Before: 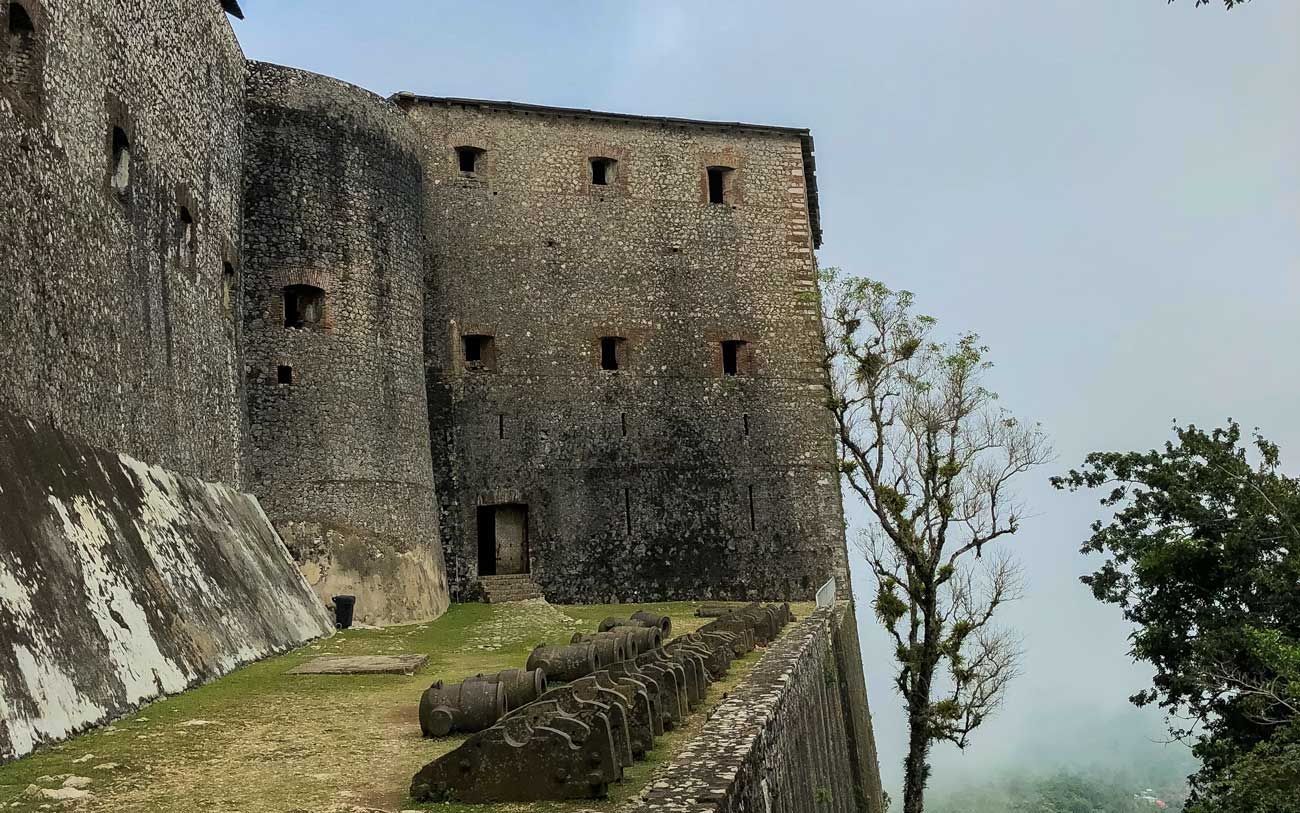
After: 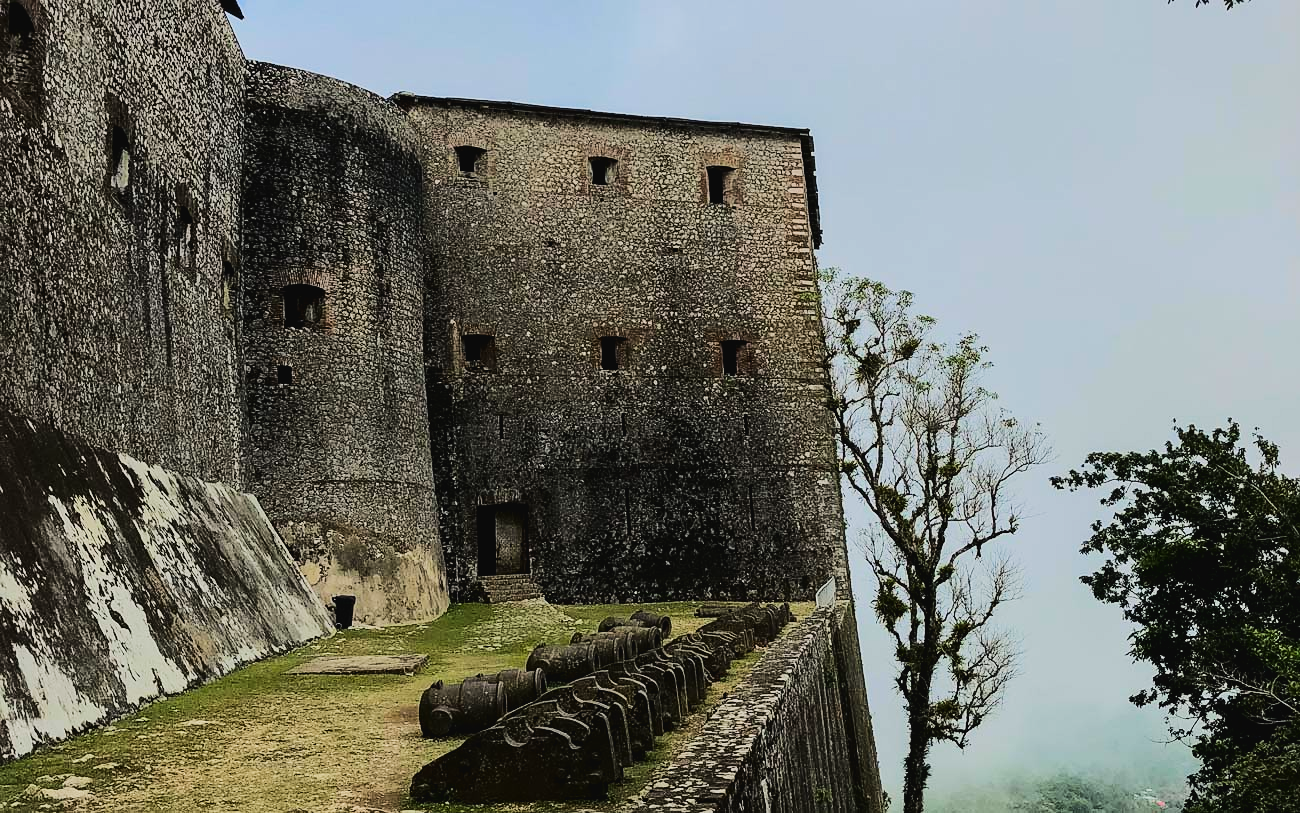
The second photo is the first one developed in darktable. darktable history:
filmic rgb: black relative exposure -7.65 EV, hardness 4.02, contrast 1.1, highlights saturation mix -30%
tone curve: curves: ch0 [(0, 0.026) (0.146, 0.158) (0.272, 0.34) (0.453, 0.627) (0.687, 0.829) (1, 1)], color space Lab, linked channels, preserve colors none
sharpen: radius 1.272, amount 0.305, threshold 0
exposure: black level correction 0, exposure -0.766 EV, compensate highlight preservation false
